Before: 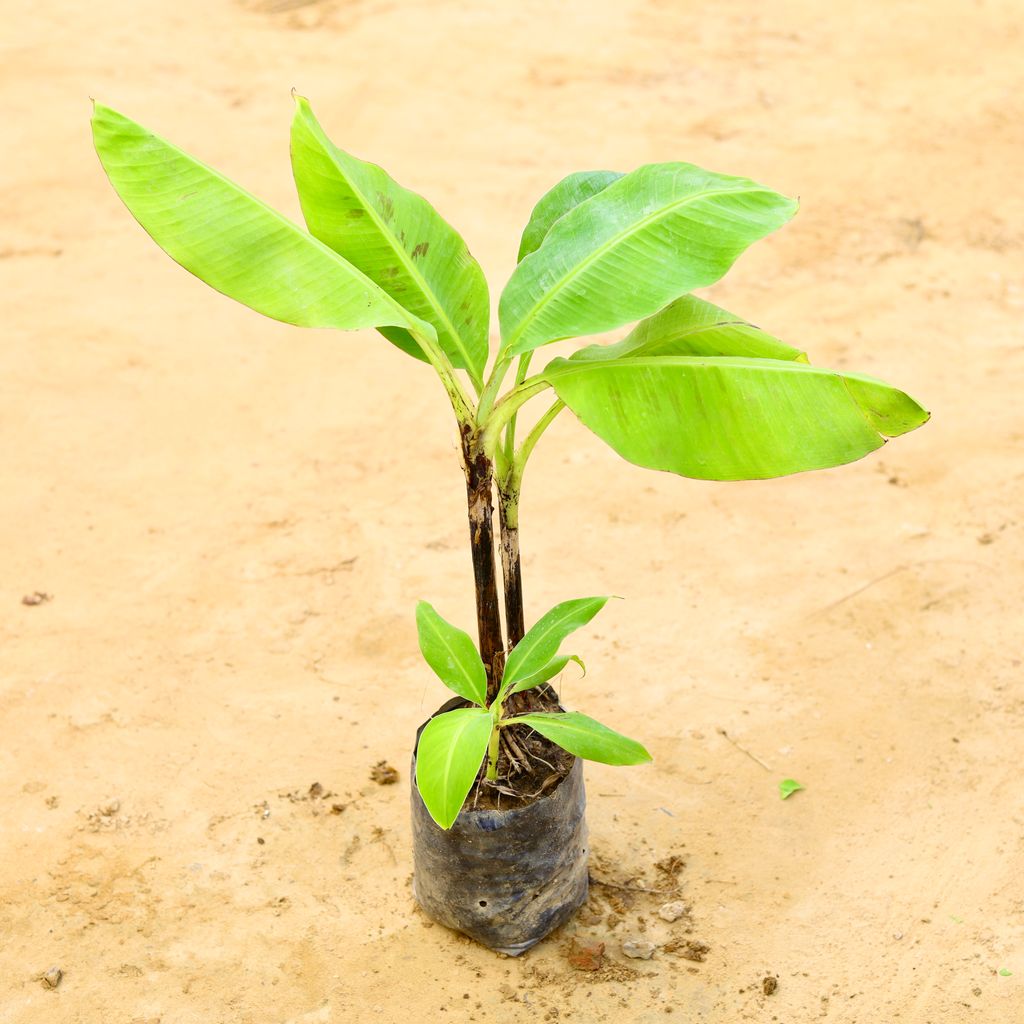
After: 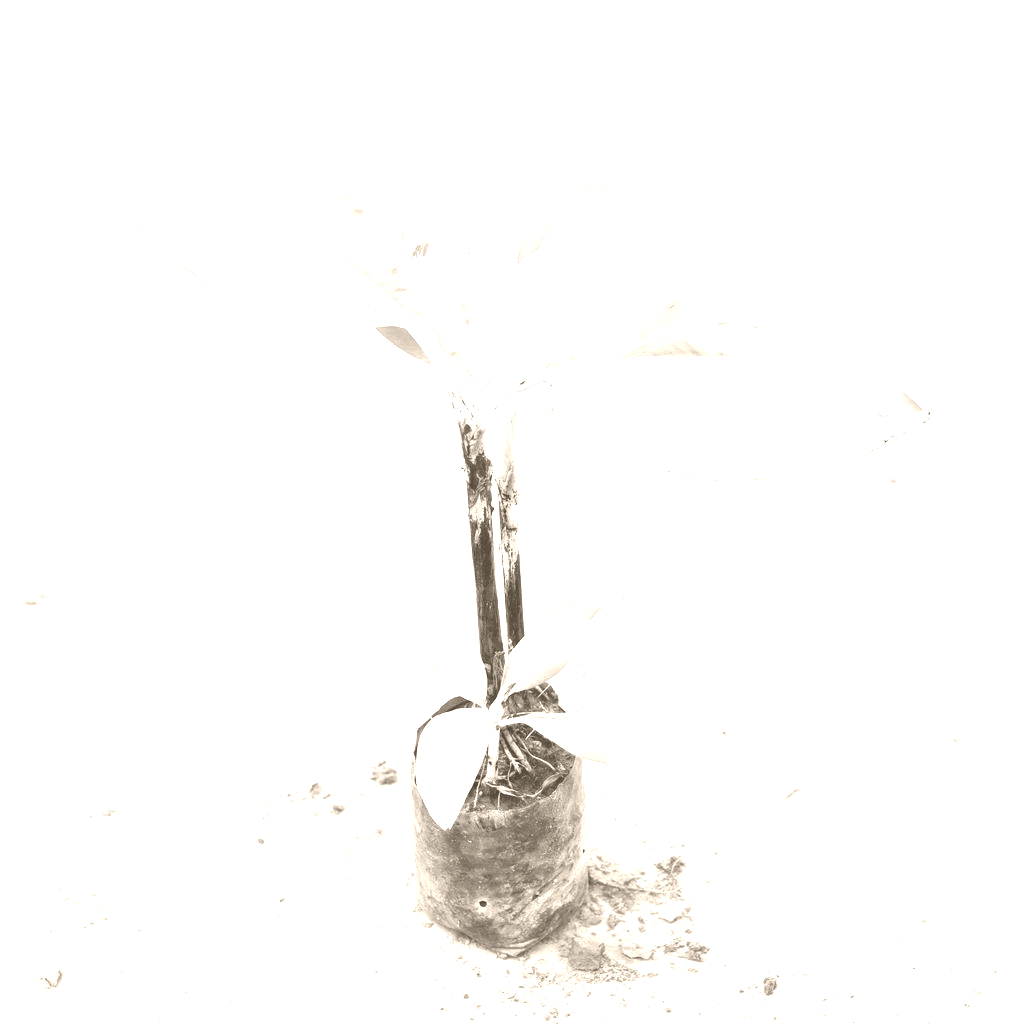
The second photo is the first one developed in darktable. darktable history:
colorize: hue 34.49°, saturation 35.33%, source mix 100%, version 1
color balance rgb: linear chroma grading › shadows 32%, linear chroma grading › global chroma -2%, linear chroma grading › mid-tones 4%, perceptual saturation grading › global saturation -2%, perceptual saturation grading › highlights -8%, perceptual saturation grading › mid-tones 8%, perceptual saturation grading › shadows 4%, perceptual brilliance grading › highlights 8%, perceptual brilliance grading › mid-tones 4%, perceptual brilliance grading › shadows 2%, global vibrance 16%, saturation formula JzAzBz (2021)
